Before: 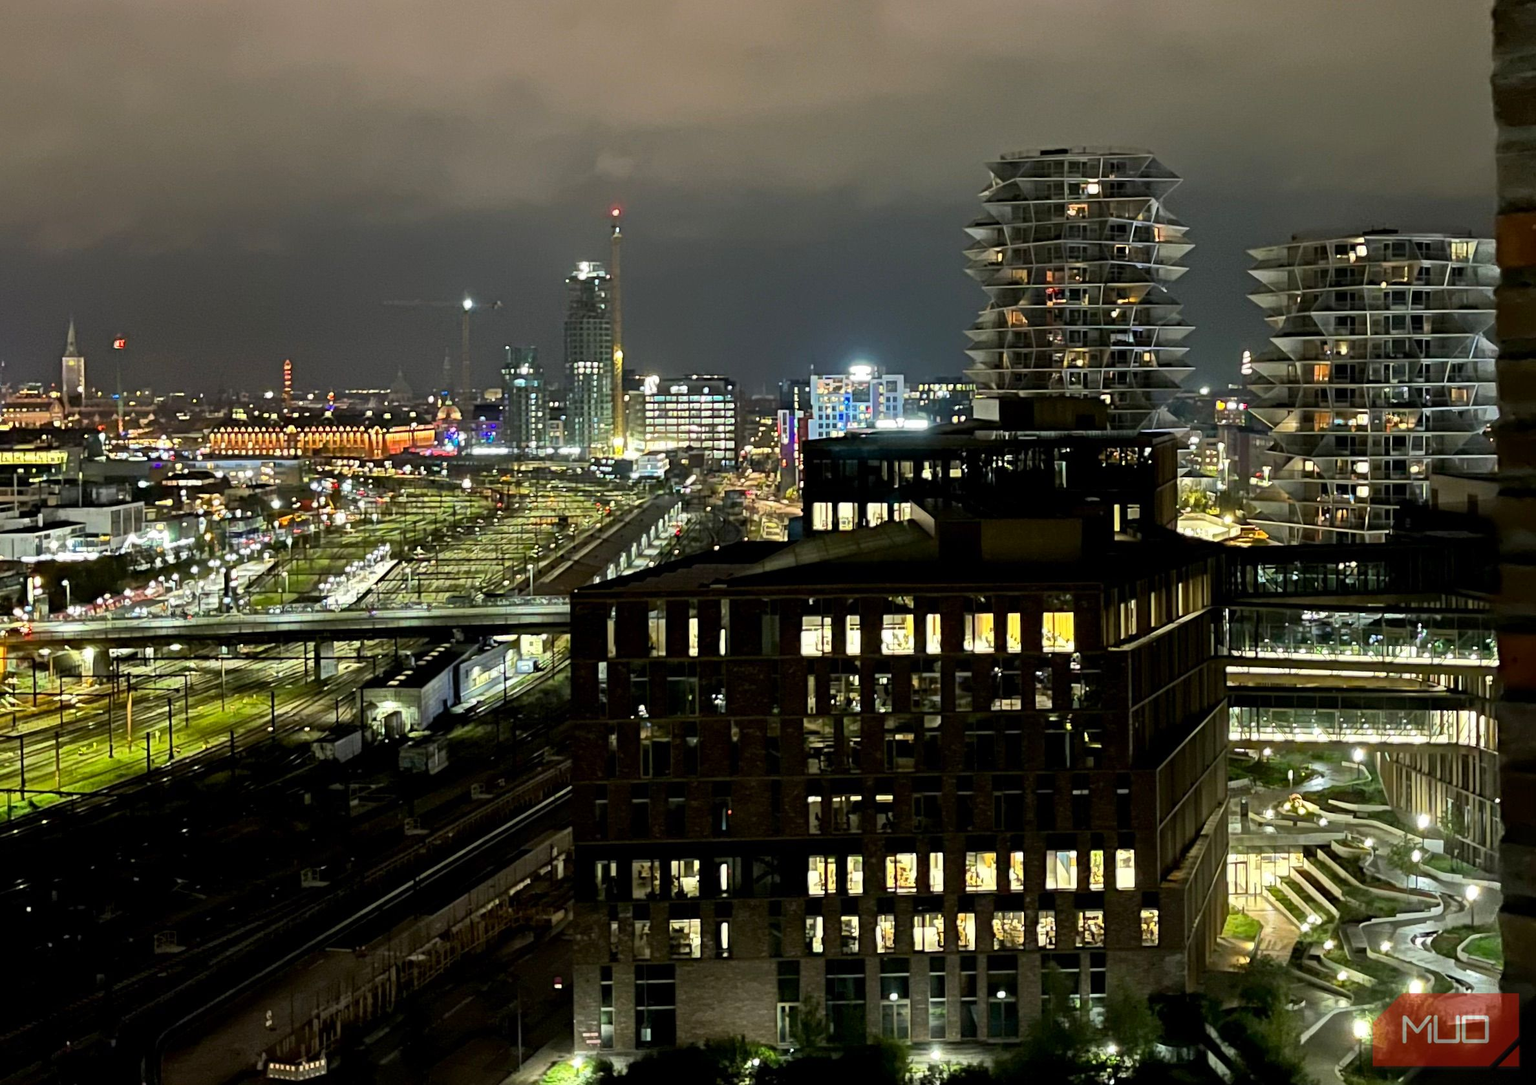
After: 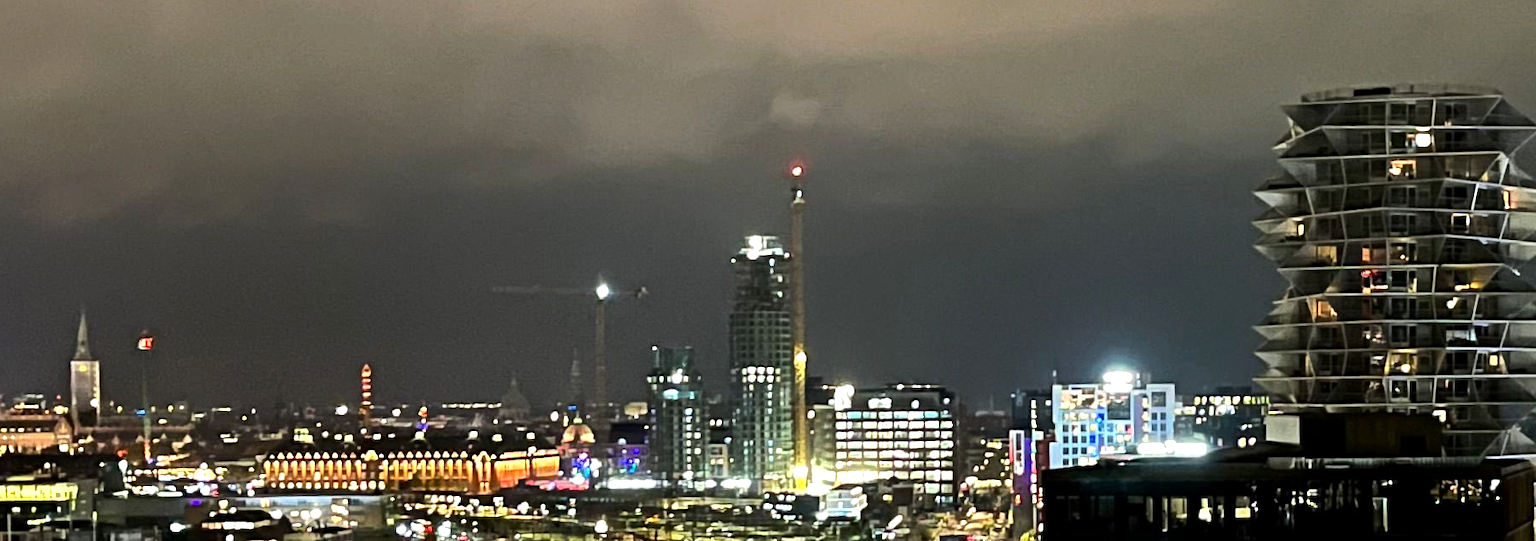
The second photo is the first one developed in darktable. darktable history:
crop: left 0.579%, top 7.627%, right 23.167%, bottom 54.275%
tone equalizer: -8 EV -0.75 EV, -7 EV -0.7 EV, -6 EV -0.6 EV, -5 EV -0.4 EV, -3 EV 0.4 EV, -2 EV 0.6 EV, -1 EV 0.7 EV, +0 EV 0.75 EV, edges refinement/feathering 500, mask exposure compensation -1.57 EV, preserve details no
